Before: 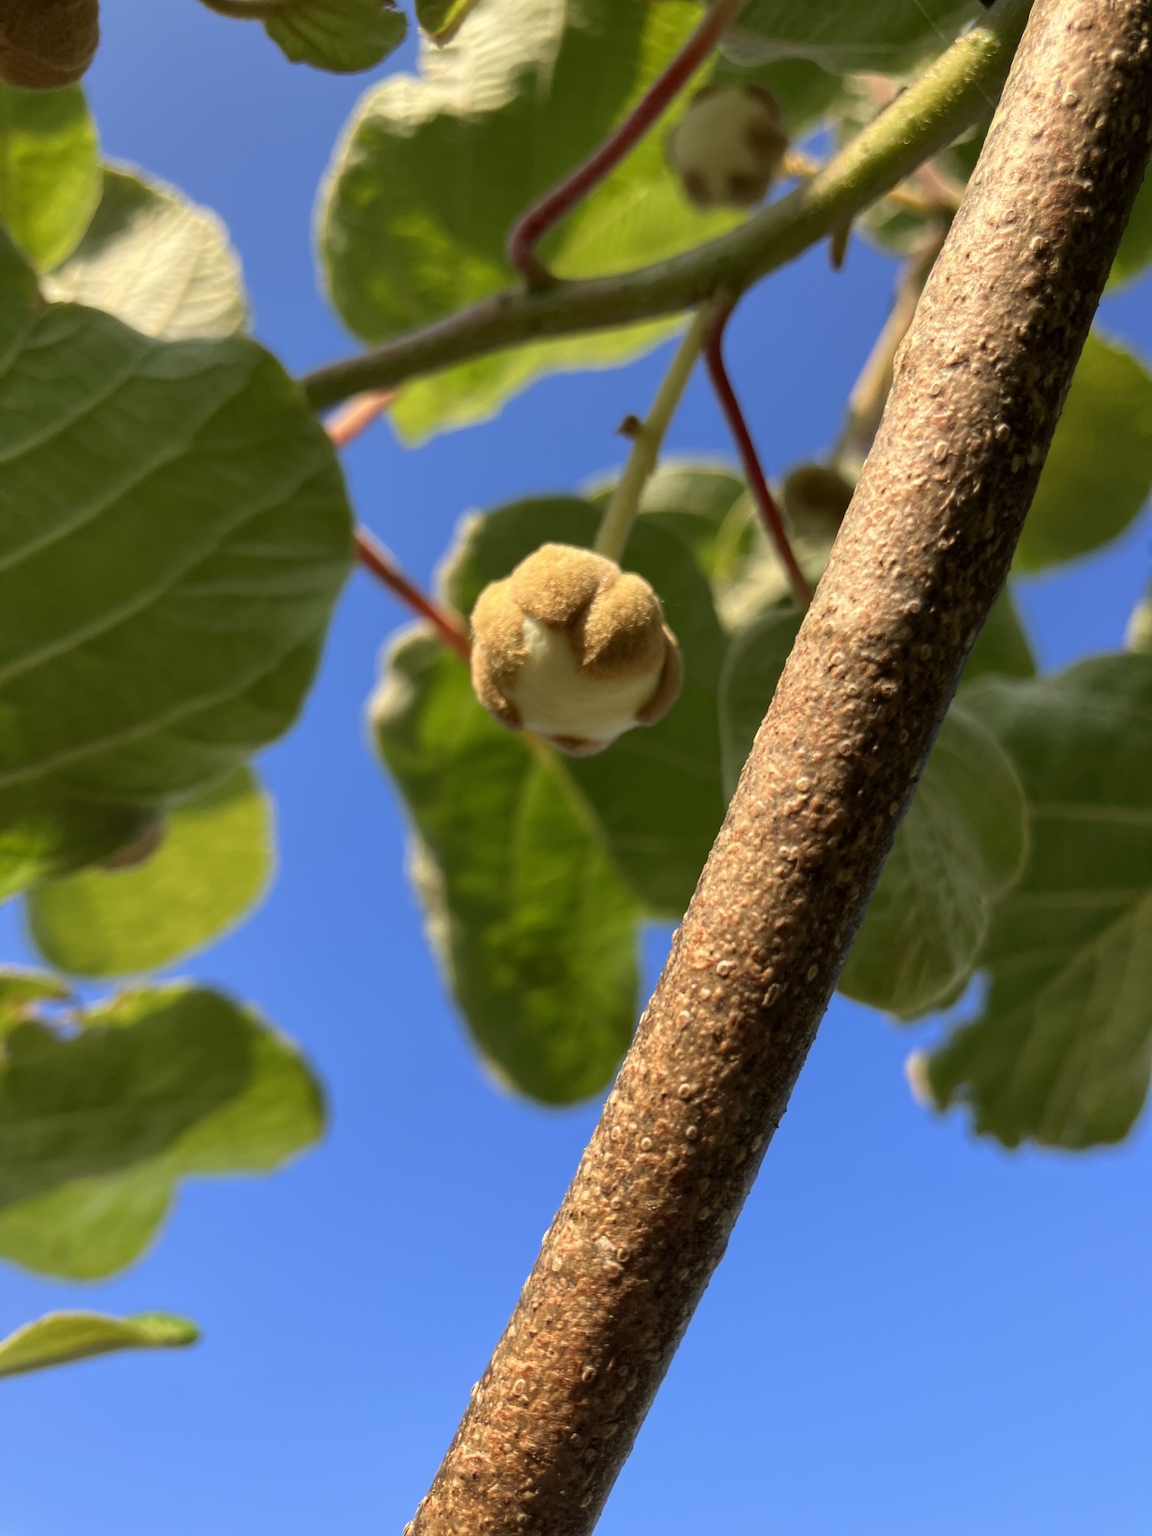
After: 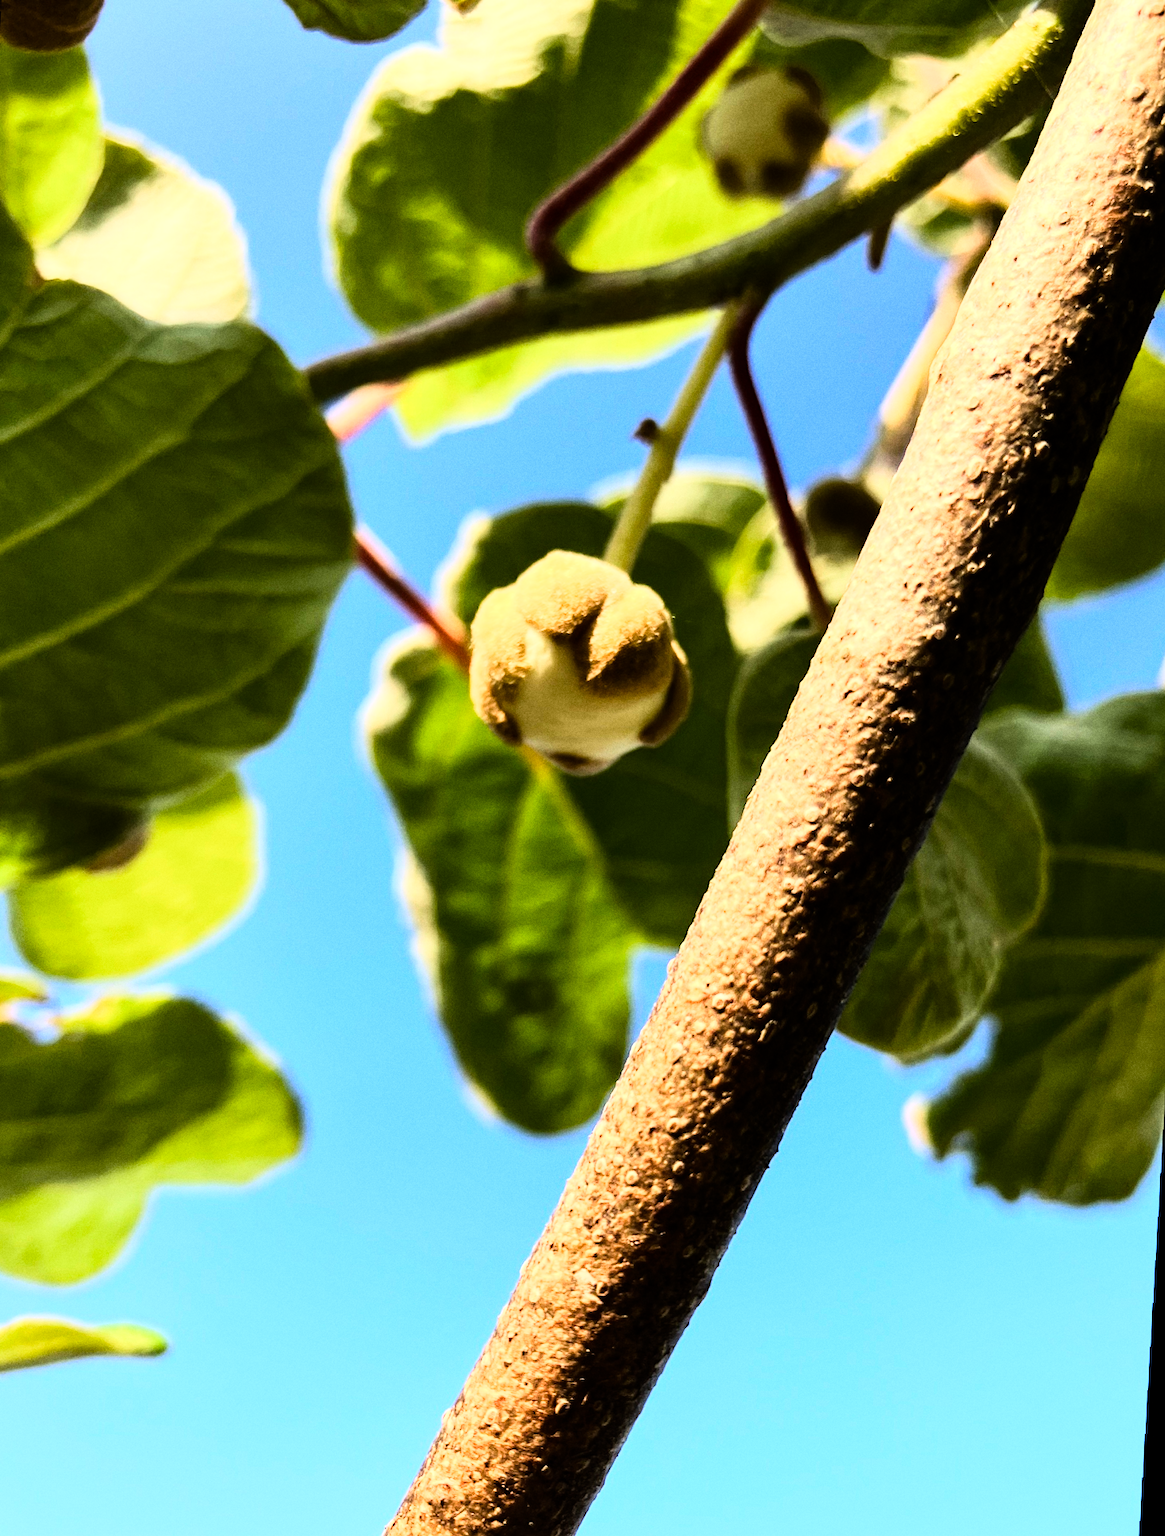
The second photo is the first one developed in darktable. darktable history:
grain: coarseness 7.08 ISO, strength 21.67%, mid-tones bias 59.58%
crop and rotate: angle -2.38°
color balance rgb: shadows lift › luminance -20%, power › hue 72.24°, highlights gain › luminance 15%, global offset › hue 171.6°, perceptual saturation grading › highlights -30%, perceptual saturation grading › shadows 20%, global vibrance 30%, contrast 10%
rgb curve: curves: ch0 [(0, 0) (0.21, 0.15) (0.24, 0.21) (0.5, 0.75) (0.75, 0.96) (0.89, 0.99) (1, 1)]; ch1 [(0, 0.02) (0.21, 0.13) (0.25, 0.2) (0.5, 0.67) (0.75, 0.9) (0.89, 0.97) (1, 1)]; ch2 [(0, 0.02) (0.21, 0.13) (0.25, 0.2) (0.5, 0.67) (0.75, 0.9) (0.89, 0.97) (1, 1)], compensate middle gray true
rotate and perspective: lens shift (vertical) 0.048, lens shift (horizontal) -0.024, automatic cropping off
